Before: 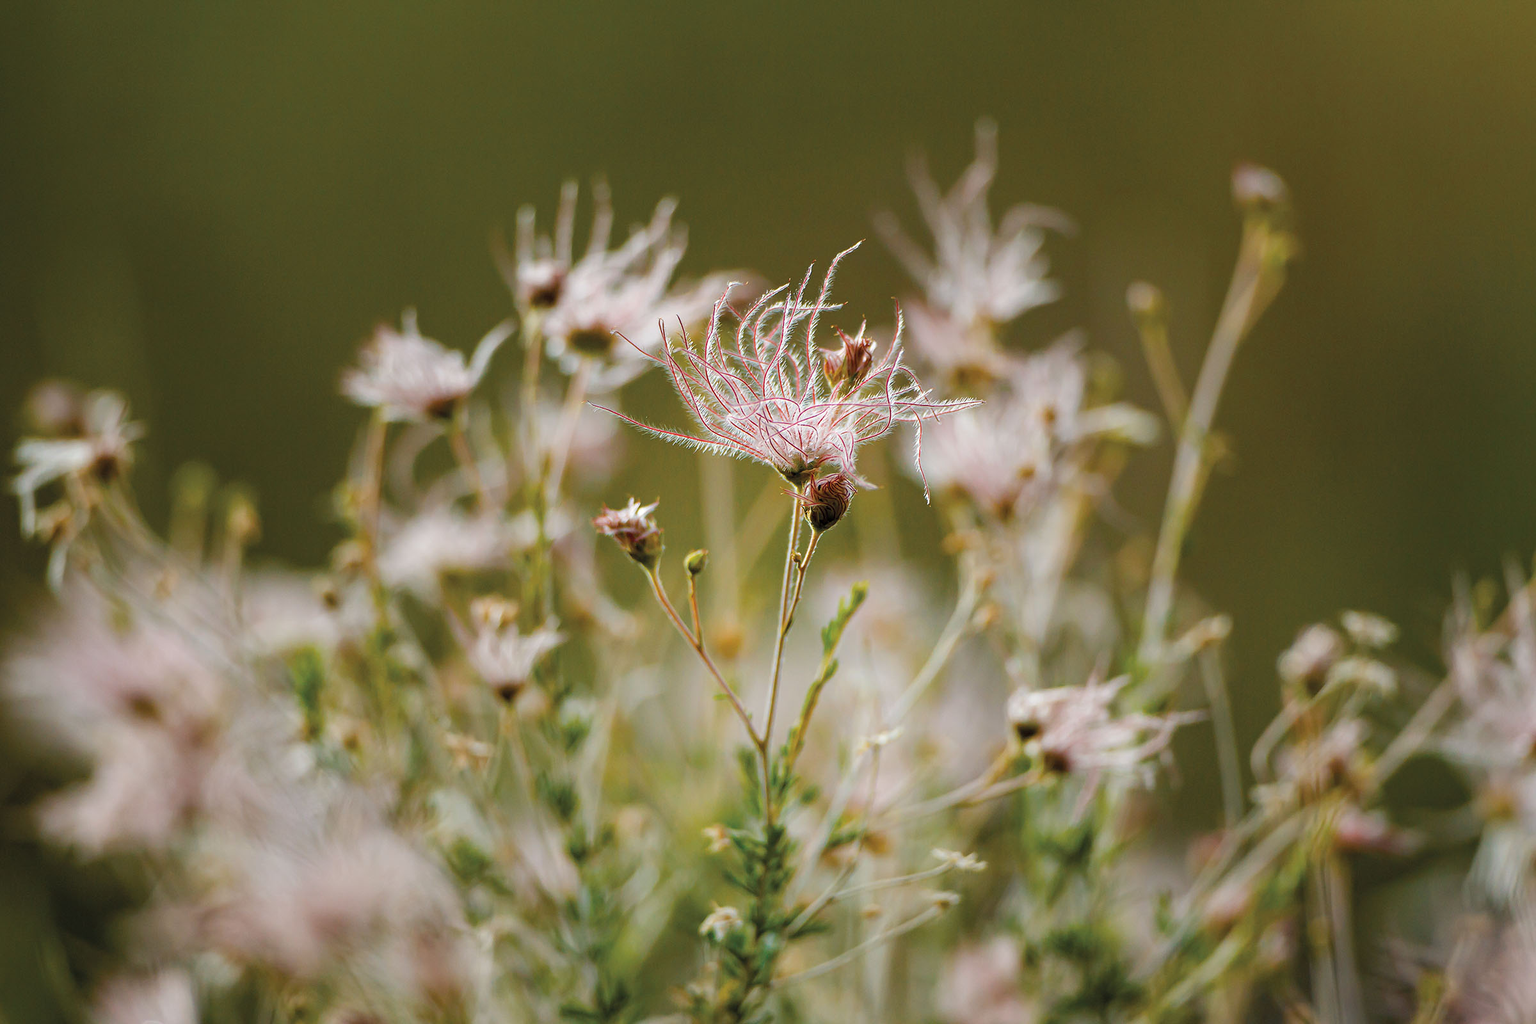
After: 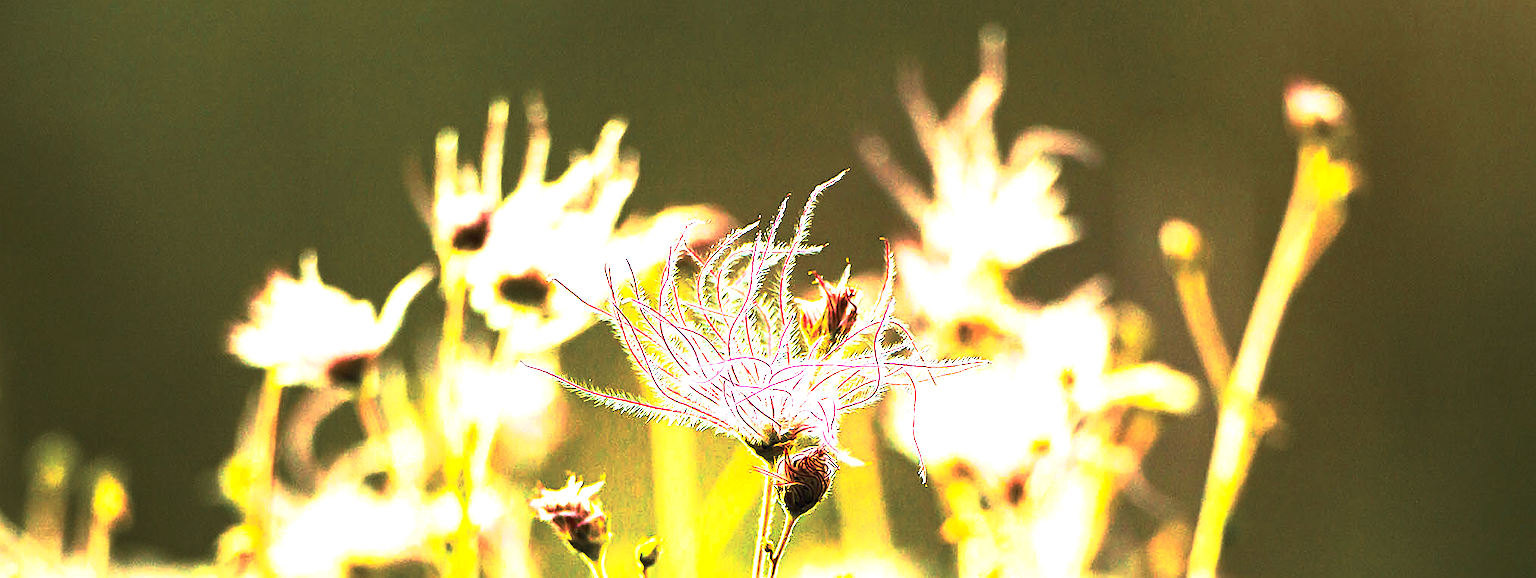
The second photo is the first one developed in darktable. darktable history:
crop and rotate: left 9.716%, top 9.453%, right 5.95%, bottom 42.873%
exposure: black level correction 0, exposure 0.702 EV, compensate exposure bias true, compensate highlight preservation false
tone curve: curves: ch0 [(0, 0) (0.003, 0.047) (0.011, 0.047) (0.025, 0.049) (0.044, 0.051) (0.069, 0.055) (0.1, 0.066) (0.136, 0.089) (0.177, 0.12) (0.224, 0.155) (0.277, 0.205) (0.335, 0.281) (0.399, 0.37) (0.468, 0.47) (0.543, 0.574) (0.623, 0.687) (0.709, 0.801) (0.801, 0.89) (0.898, 0.963) (1, 1)], color space Lab, independent channels, preserve colors none
base curve: curves: ch0 [(0, 0) (0.564, 0.291) (0.802, 0.731) (1, 1)], preserve colors none
sharpen: on, module defaults
